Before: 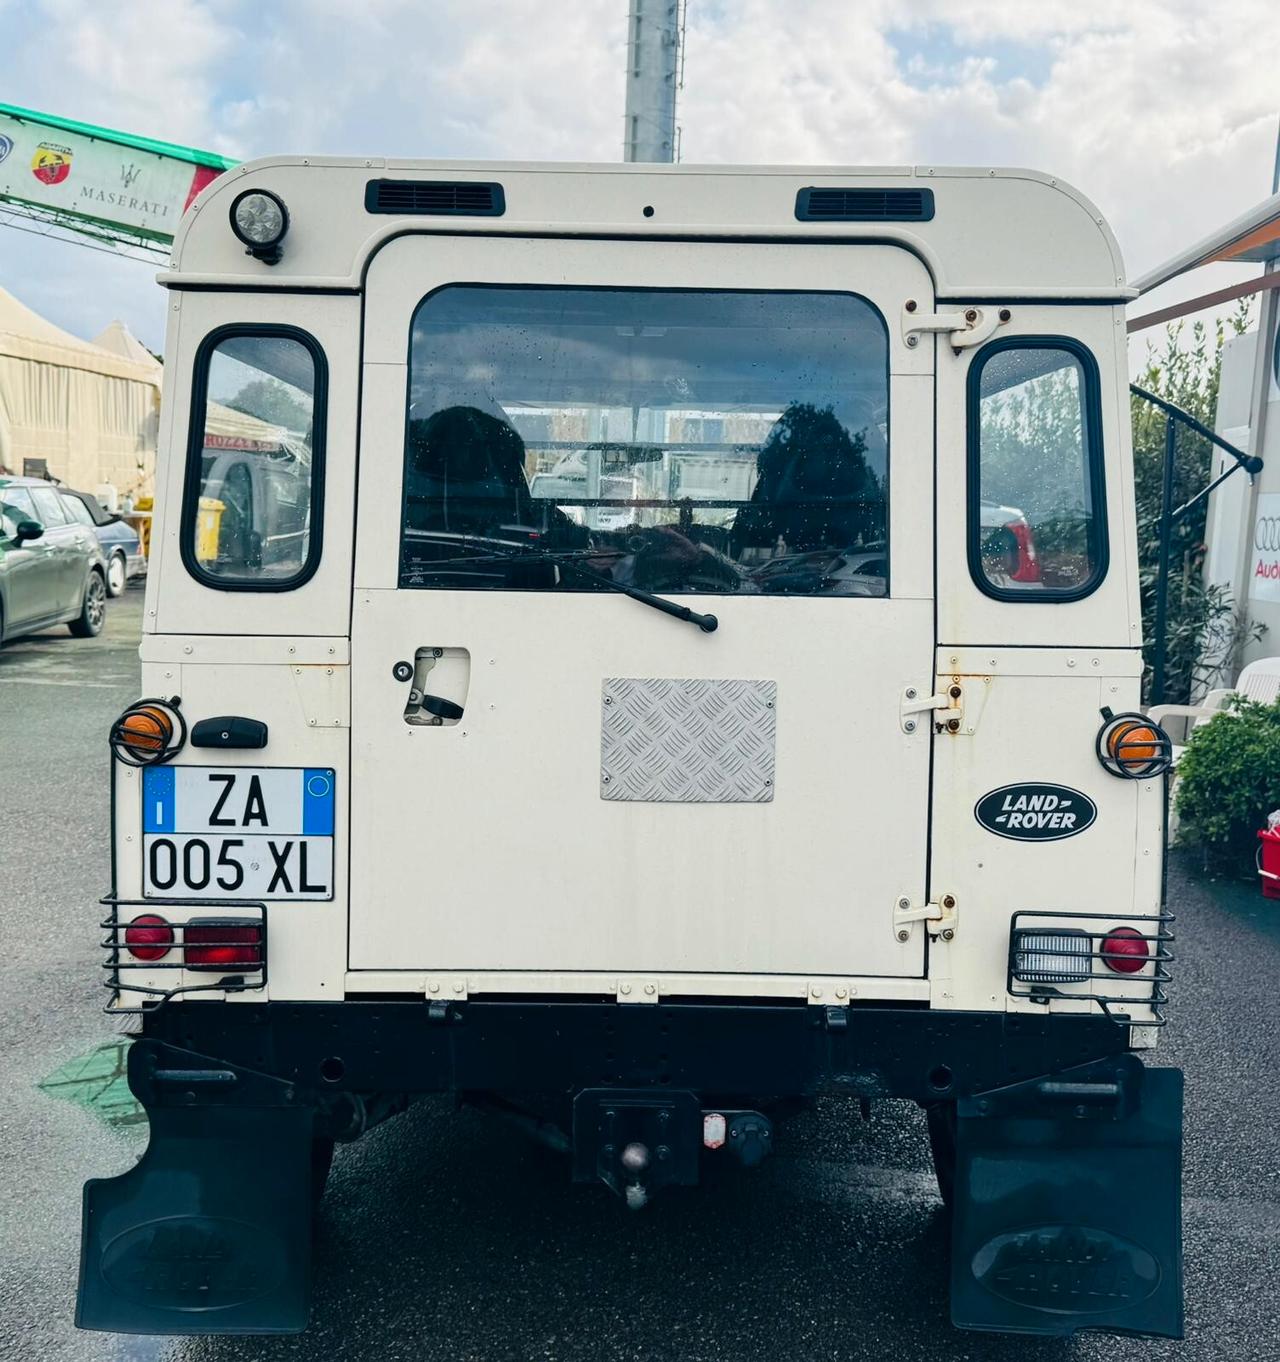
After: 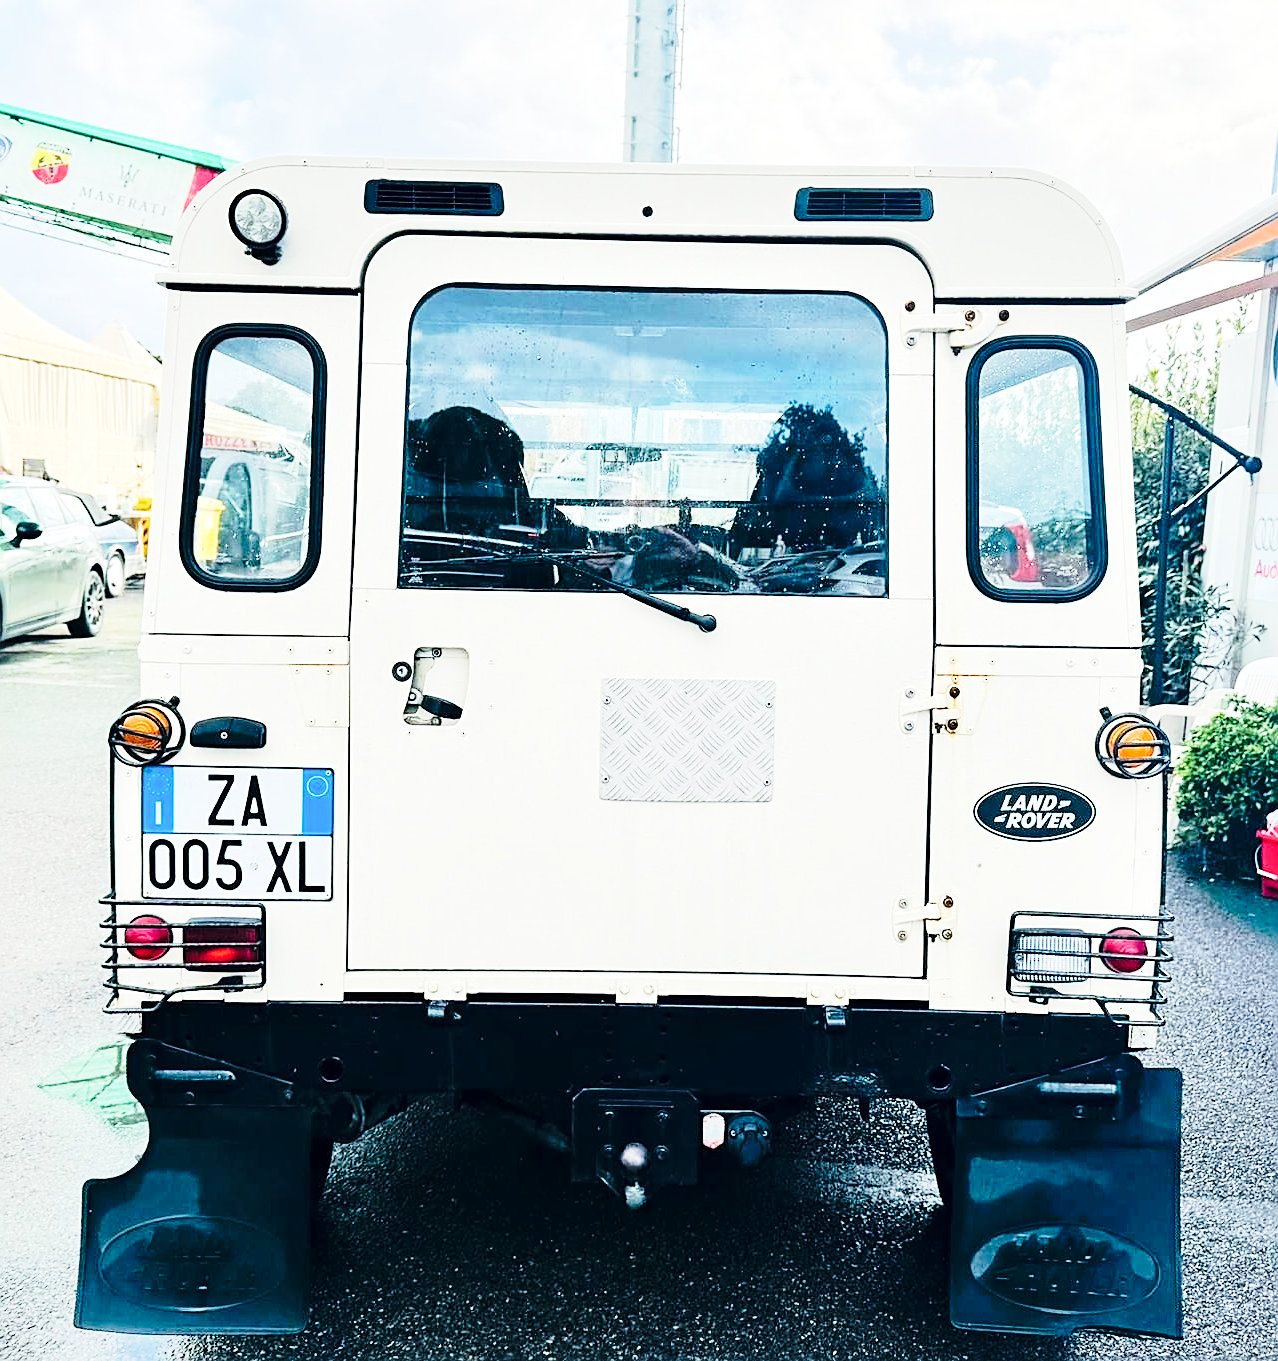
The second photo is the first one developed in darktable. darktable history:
crop and rotate: left 0.119%, bottom 0.013%
tone equalizer: -7 EV 0.161 EV, -6 EV 0.608 EV, -5 EV 1.14 EV, -4 EV 1.36 EV, -3 EV 1.16 EV, -2 EV 0.6 EV, -1 EV 0.157 EV, edges refinement/feathering 500, mask exposure compensation -1.57 EV, preserve details no
sharpen: on, module defaults
base curve: curves: ch0 [(0, 0) (0.028, 0.03) (0.121, 0.232) (0.46, 0.748) (0.859, 0.968) (1, 1)], preserve colors none
local contrast: mode bilateral grid, contrast 20, coarseness 51, detail 132%, midtone range 0.2
